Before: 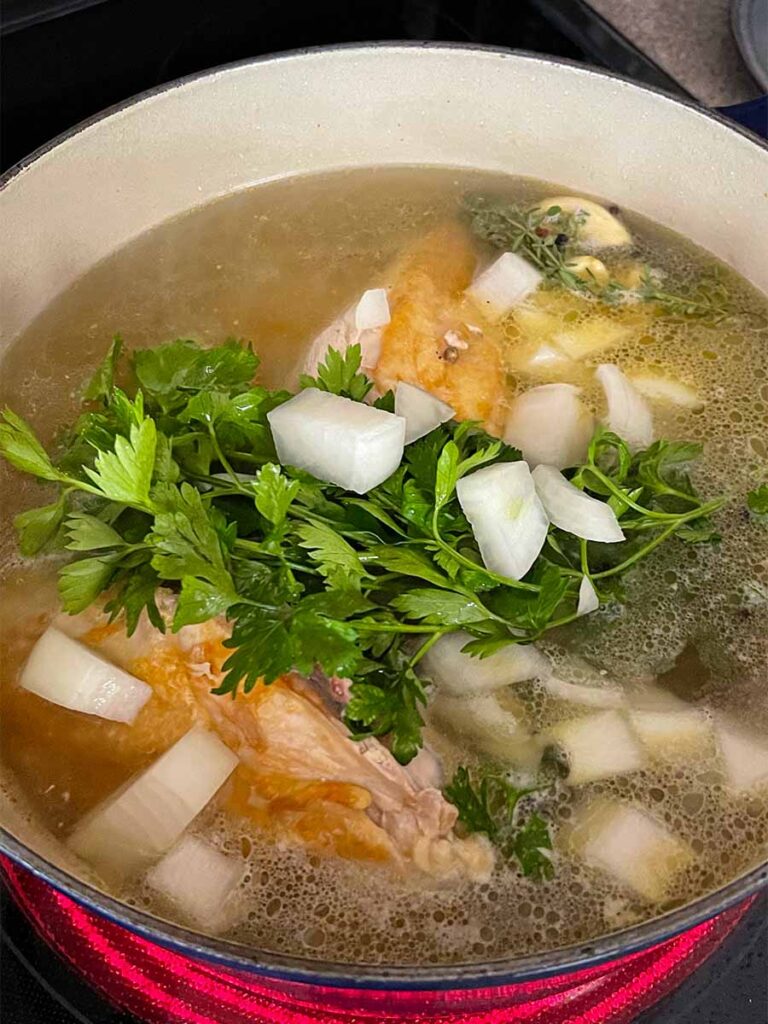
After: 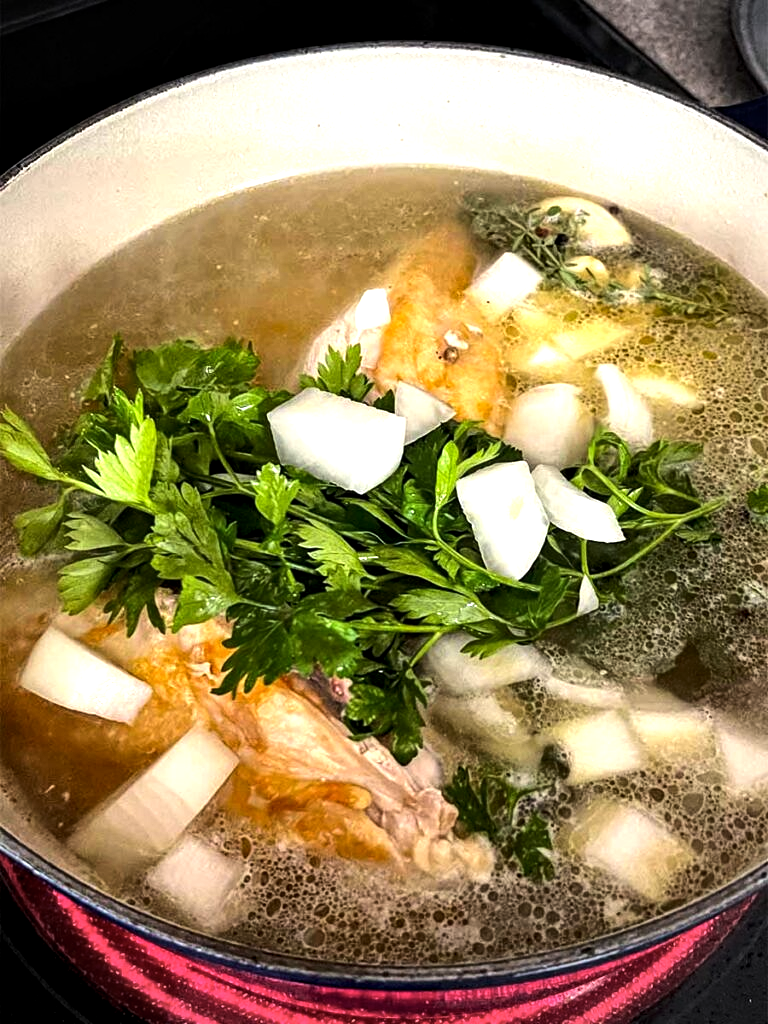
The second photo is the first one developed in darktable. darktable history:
local contrast: shadows 92%, midtone range 0.493
vignetting: brightness -0.274, unbound false
tone equalizer: -8 EV -1.11 EV, -7 EV -0.99 EV, -6 EV -0.898 EV, -5 EV -0.538 EV, -3 EV 0.607 EV, -2 EV 0.844 EV, -1 EV 1.01 EV, +0 EV 1.08 EV, edges refinement/feathering 500, mask exposure compensation -1.57 EV, preserve details no
